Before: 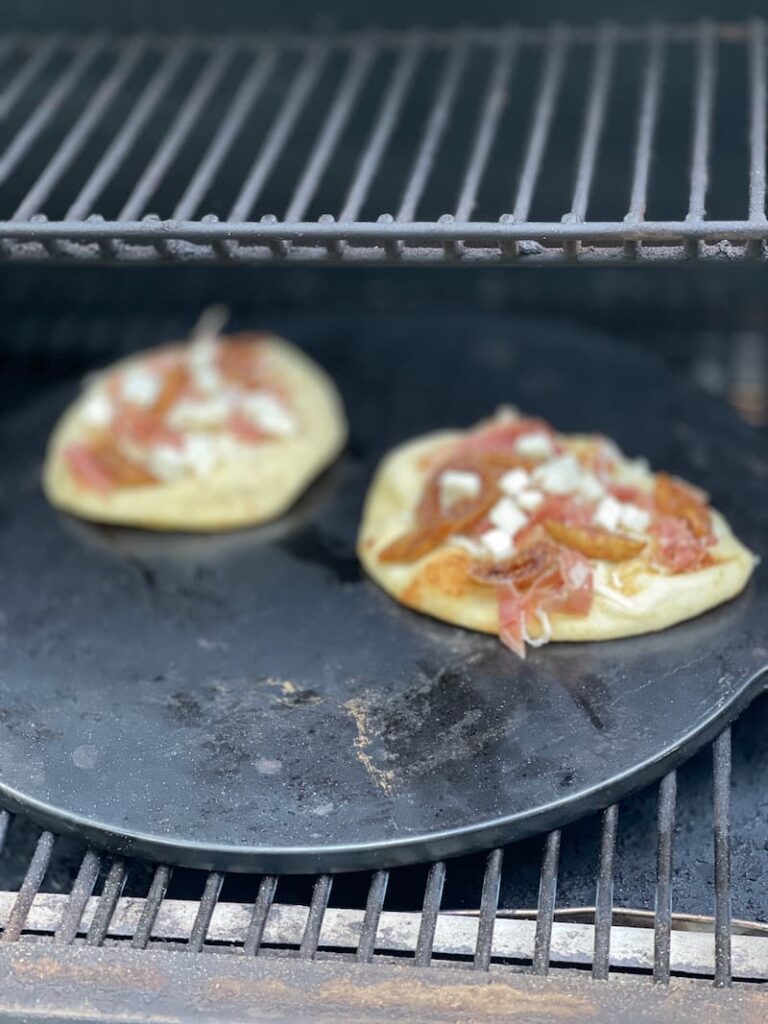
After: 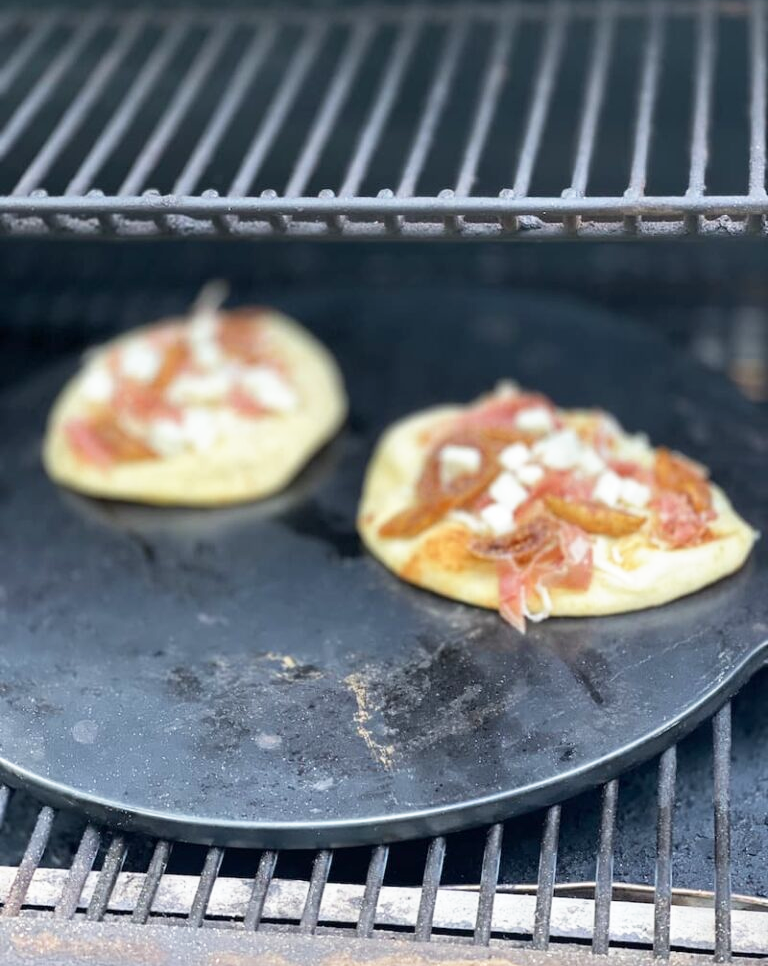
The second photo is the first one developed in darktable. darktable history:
base curve: curves: ch0 [(0, 0) (0.688, 0.865) (1, 1)], preserve colors none
crop and rotate: top 2.521%, bottom 3.061%
